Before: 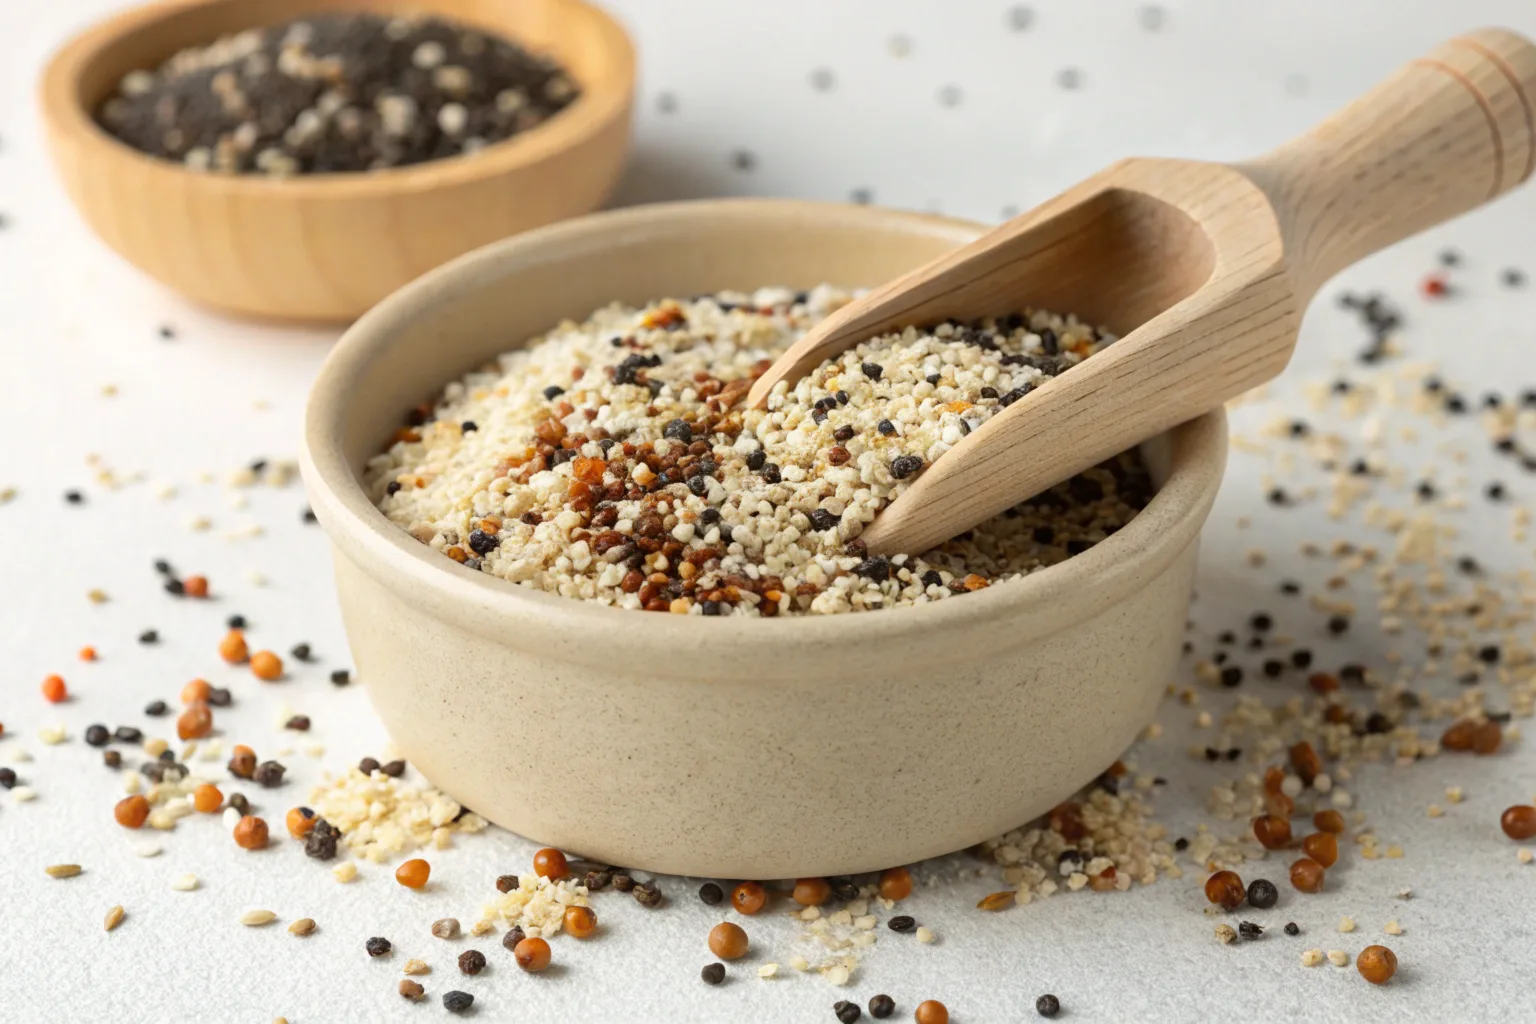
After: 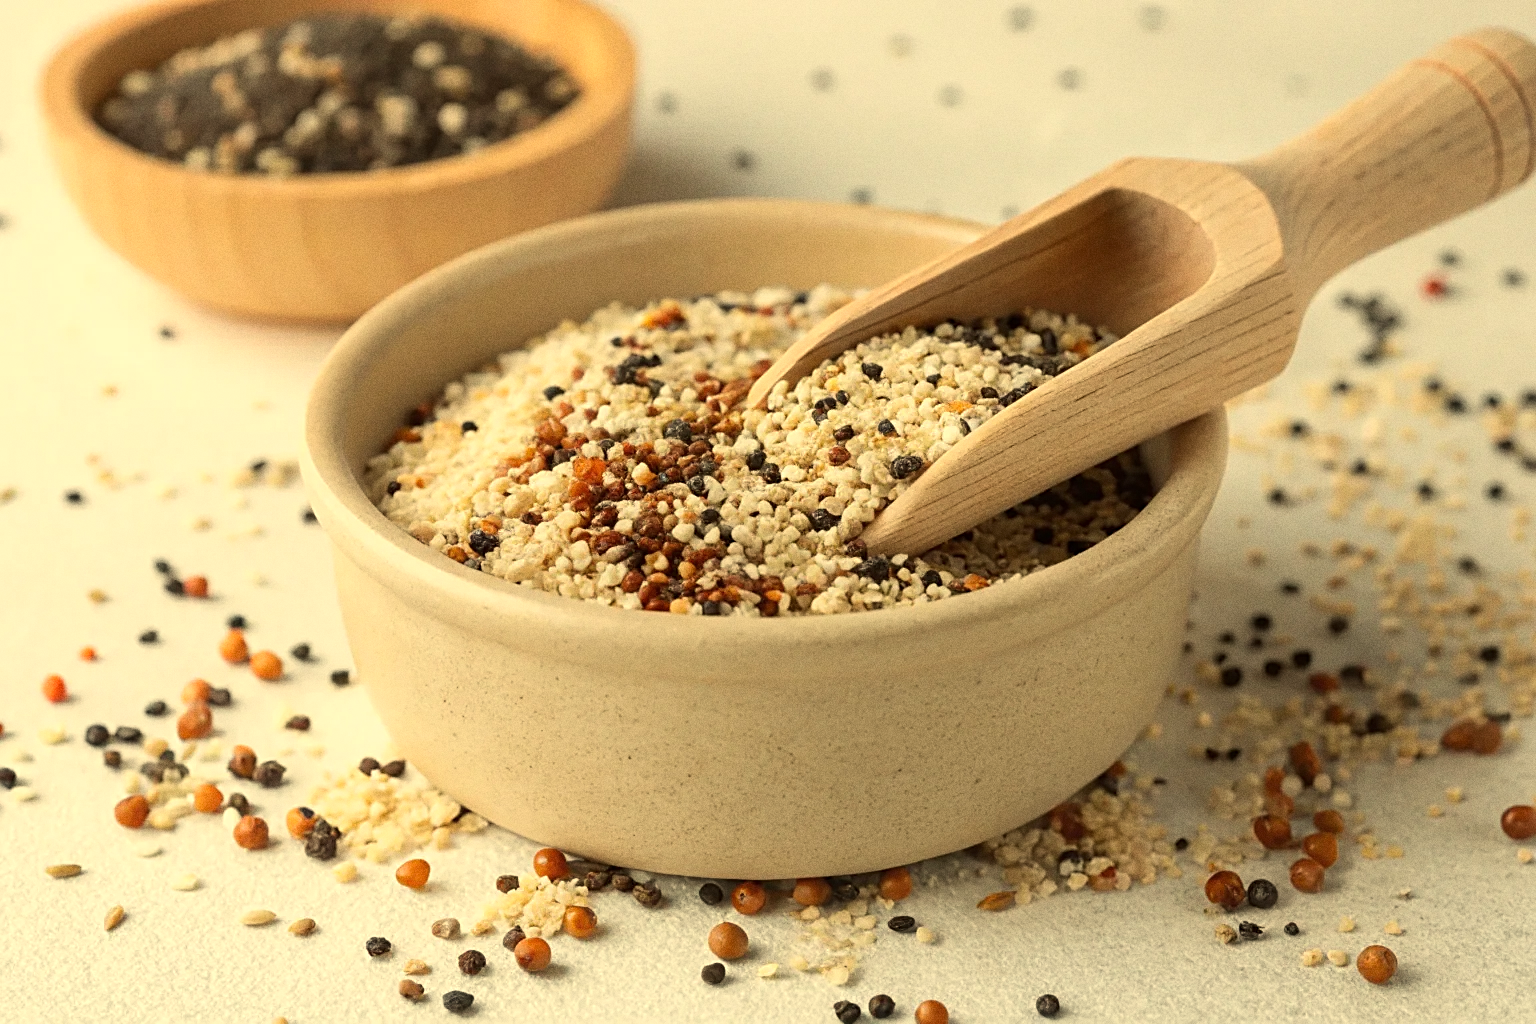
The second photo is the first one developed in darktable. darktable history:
grain: on, module defaults
white balance: red 1.08, blue 0.791
sharpen: on, module defaults
